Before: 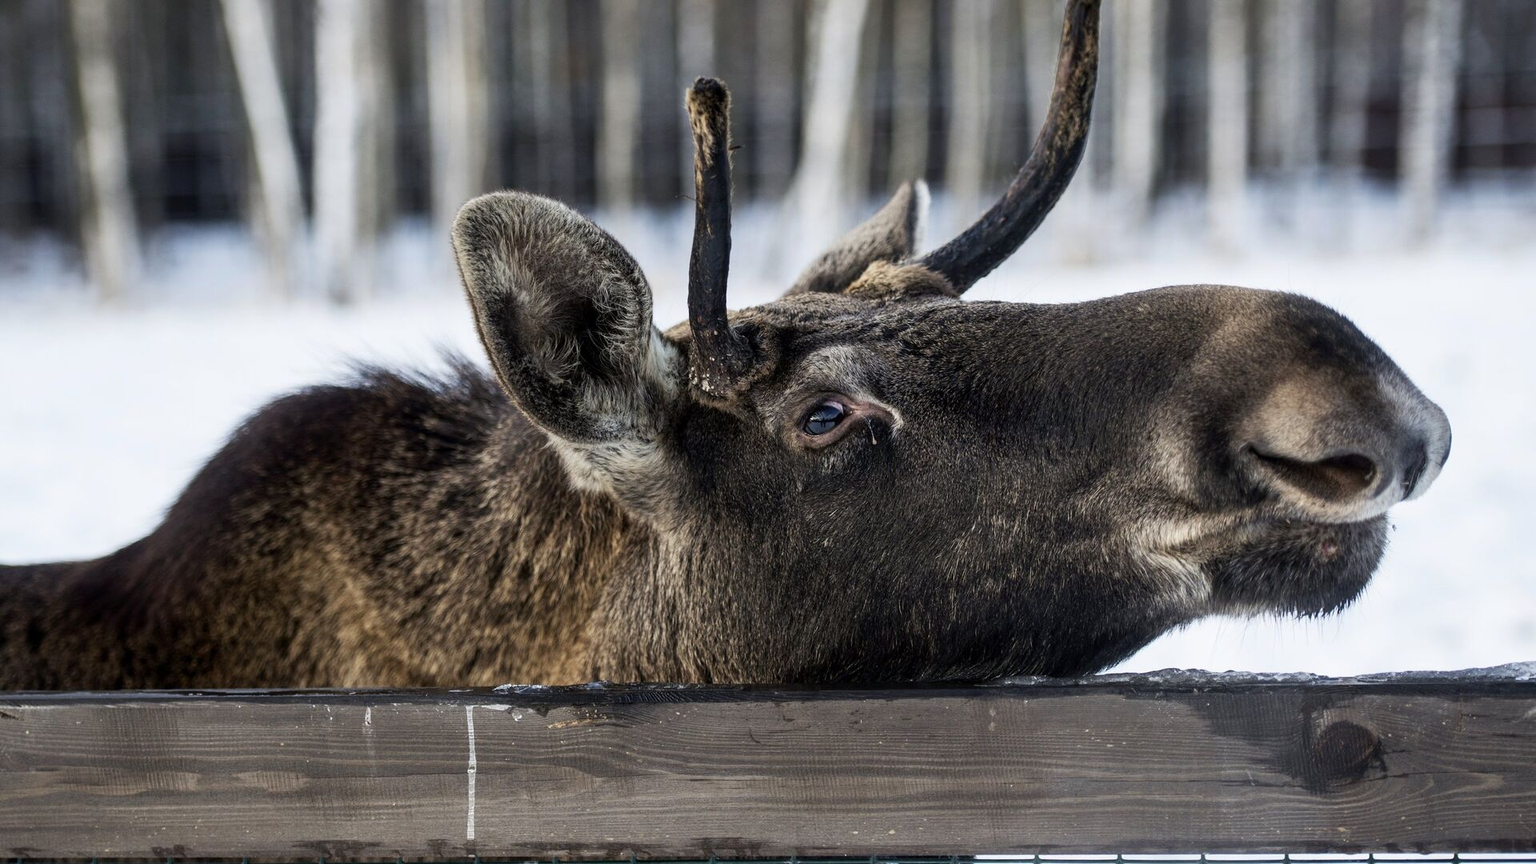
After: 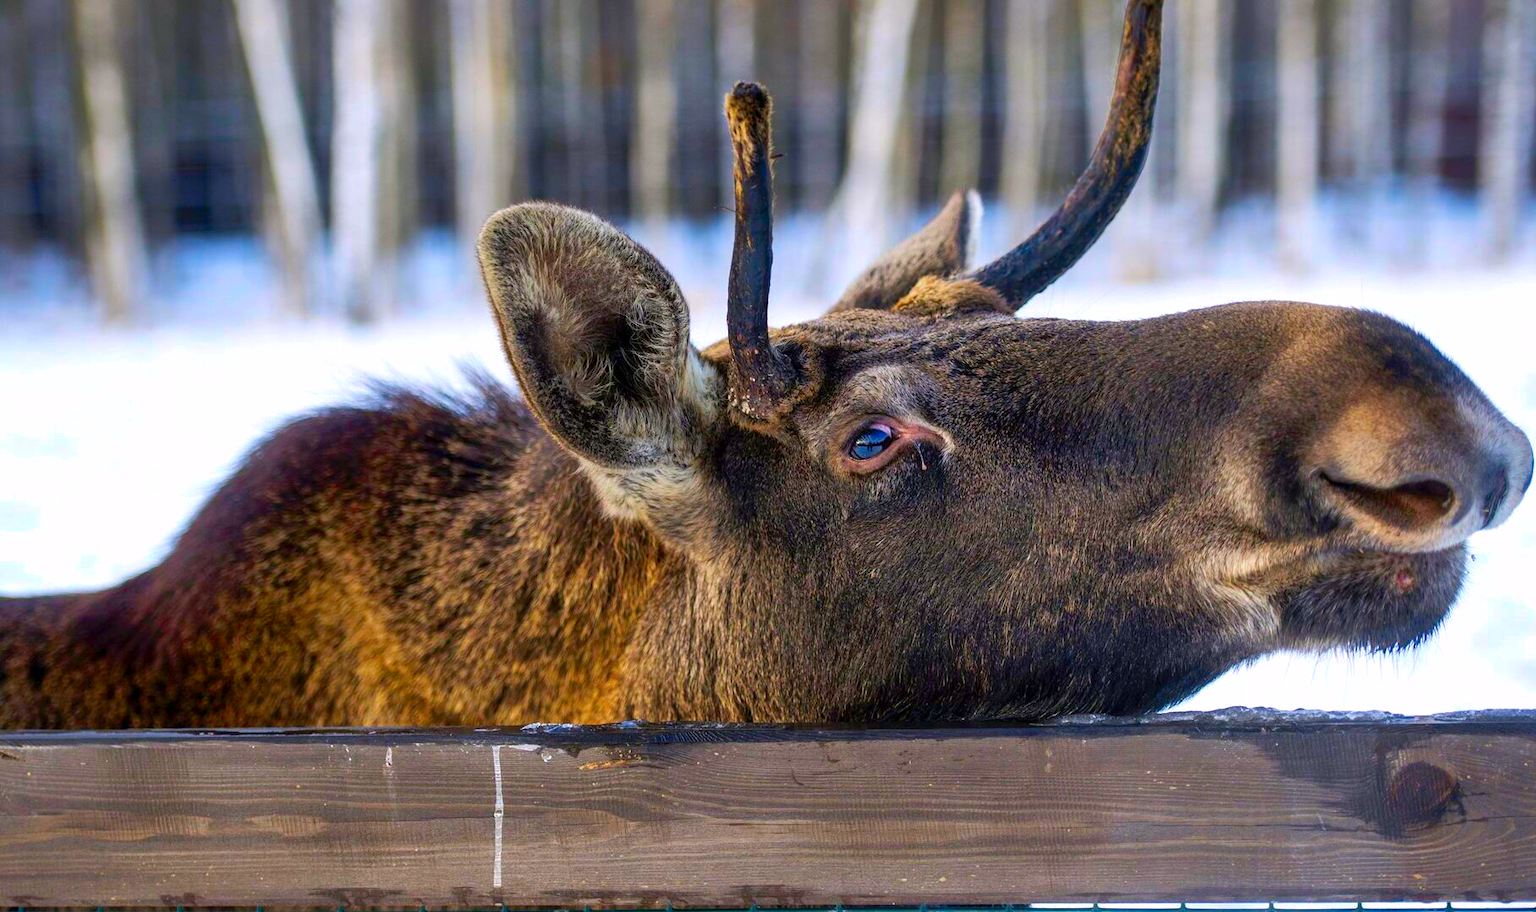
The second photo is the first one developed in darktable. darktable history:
color correction: highlights a* 1.51, highlights b* -1.69, saturation 2.5
crop and rotate: left 0%, right 5.349%
shadows and highlights: on, module defaults
exposure: exposure 0.202 EV, compensate highlight preservation false
